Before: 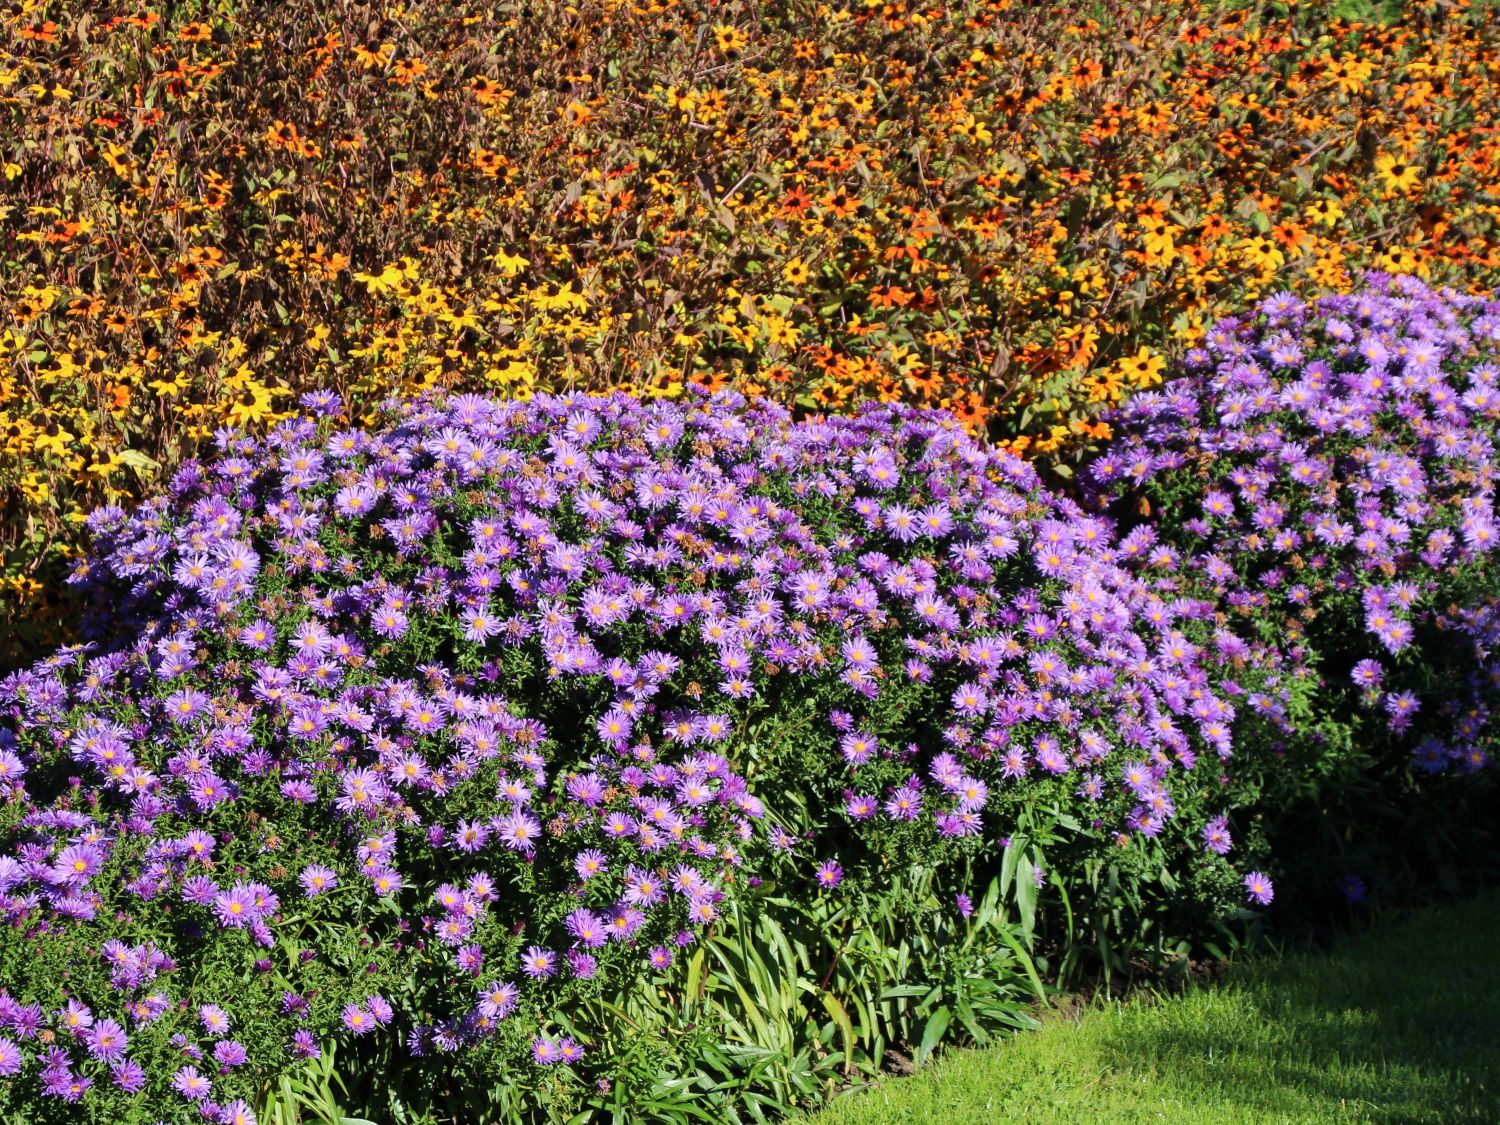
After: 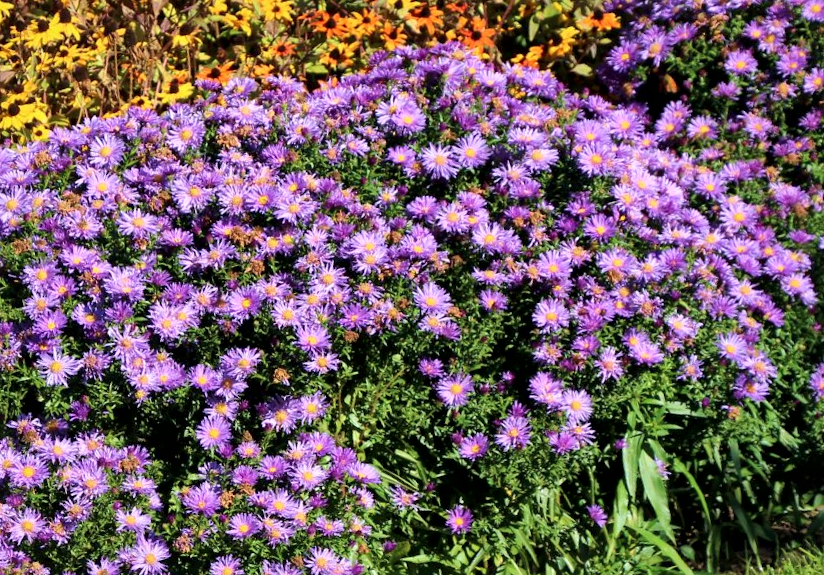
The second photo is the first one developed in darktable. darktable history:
crop and rotate: left 28.256%, top 17.734%, right 12.656%, bottom 3.573%
velvia: on, module defaults
rotate and perspective: rotation -14.8°, crop left 0.1, crop right 0.903, crop top 0.25, crop bottom 0.748
local contrast: mode bilateral grid, contrast 20, coarseness 50, detail 161%, midtone range 0.2
